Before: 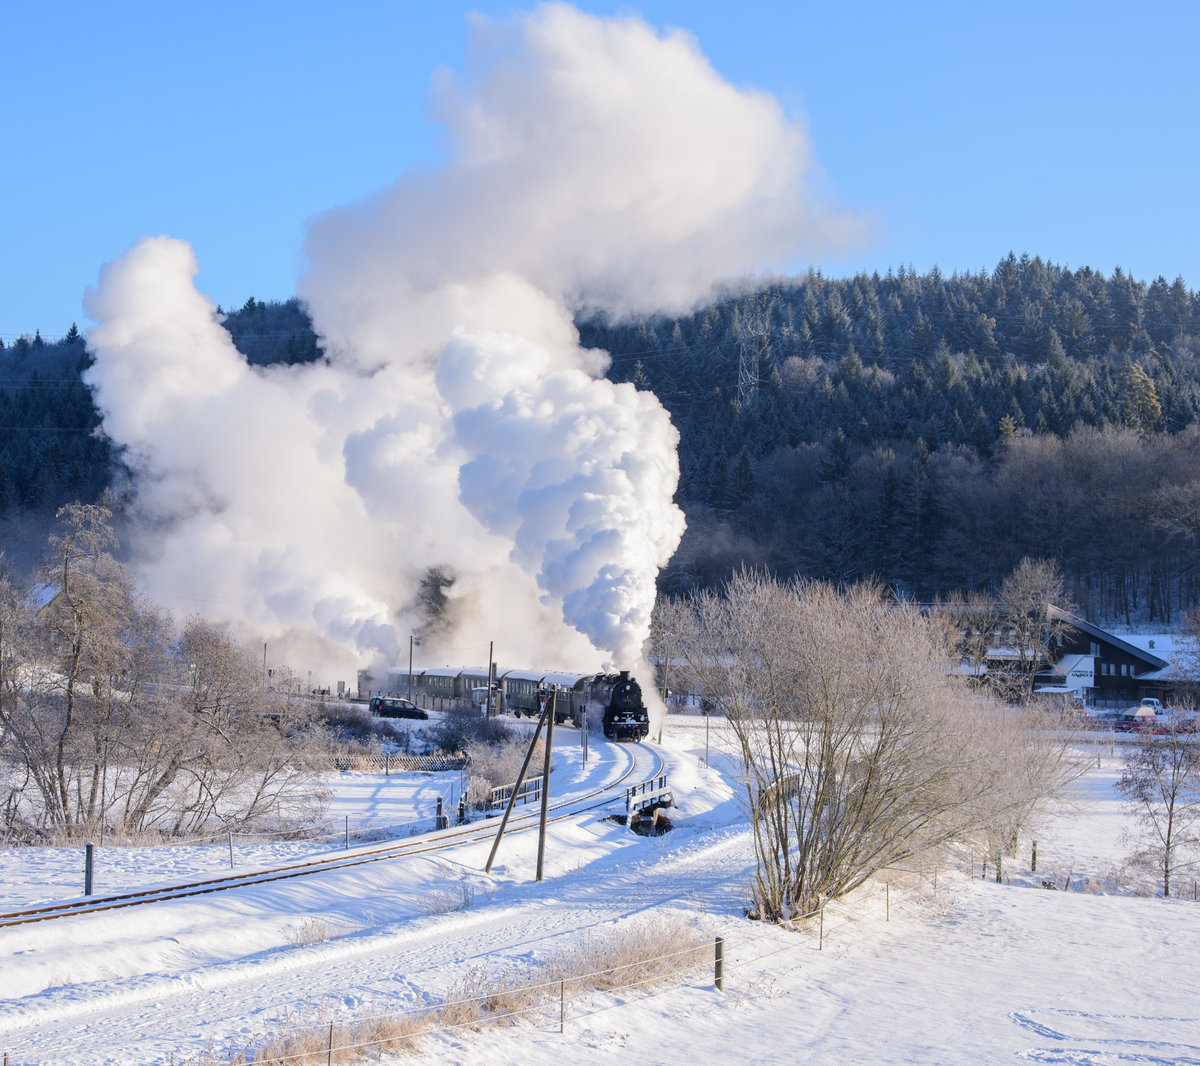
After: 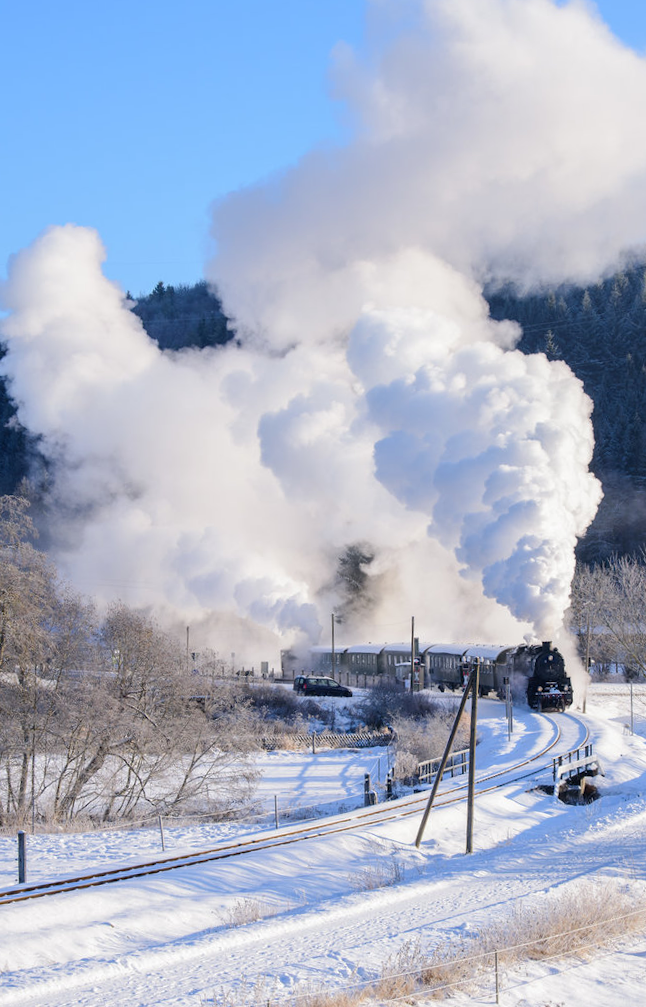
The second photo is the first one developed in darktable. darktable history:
rotate and perspective: rotation -2.12°, lens shift (vertical) 0.009, lens shift (horizontal) -0.008, automatic cropping original format, crop left 0.036, crop right 0.964, crop top 0.05, crop bottom 0.959
crop: left 5.114%, right 38.589%
